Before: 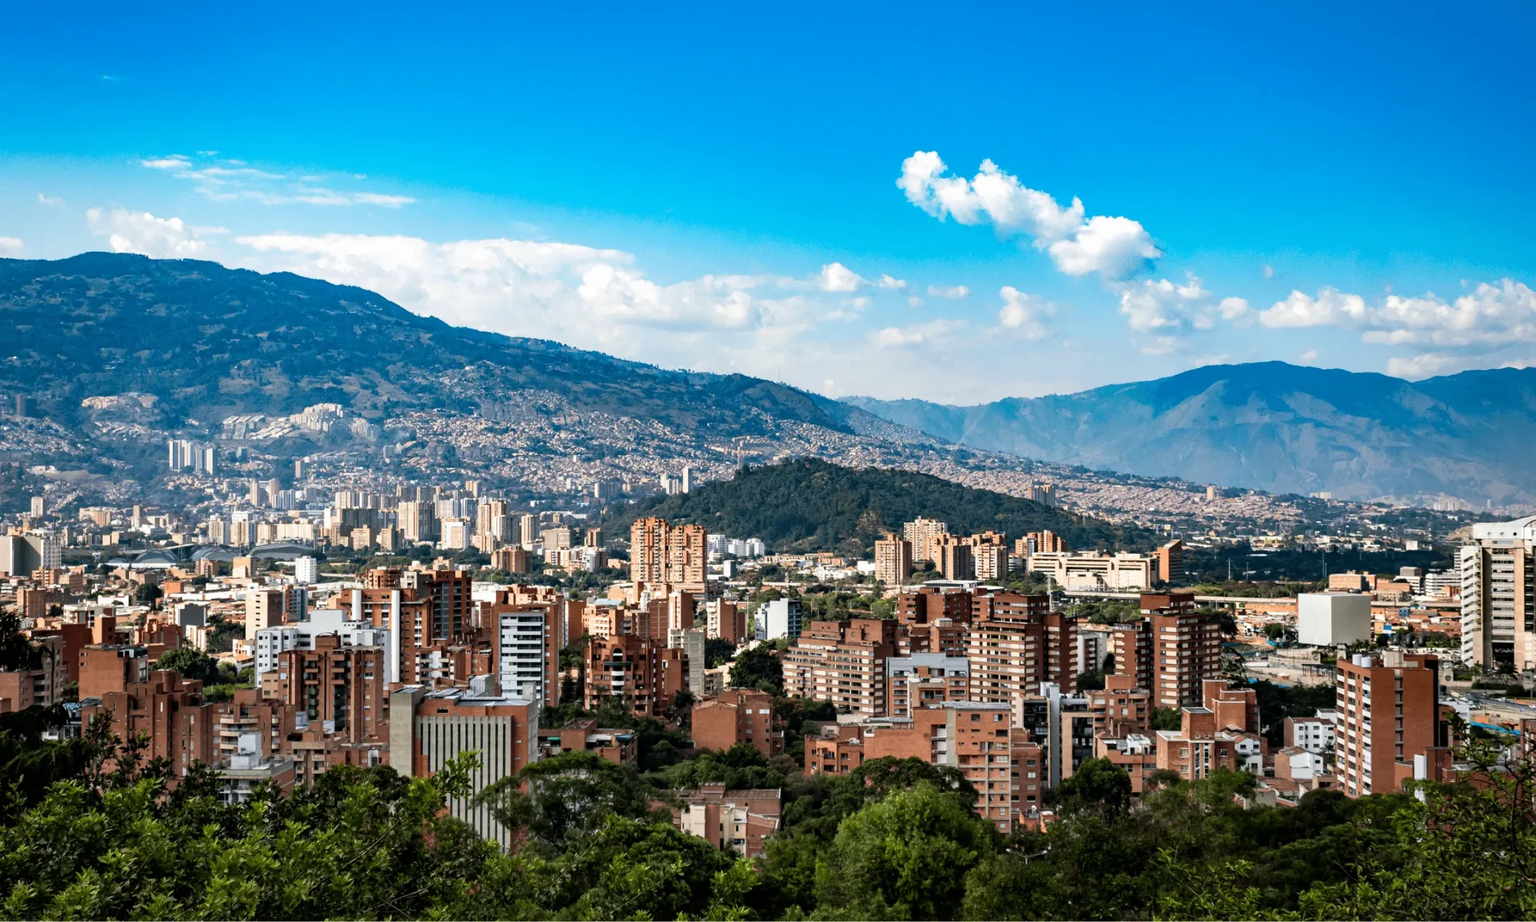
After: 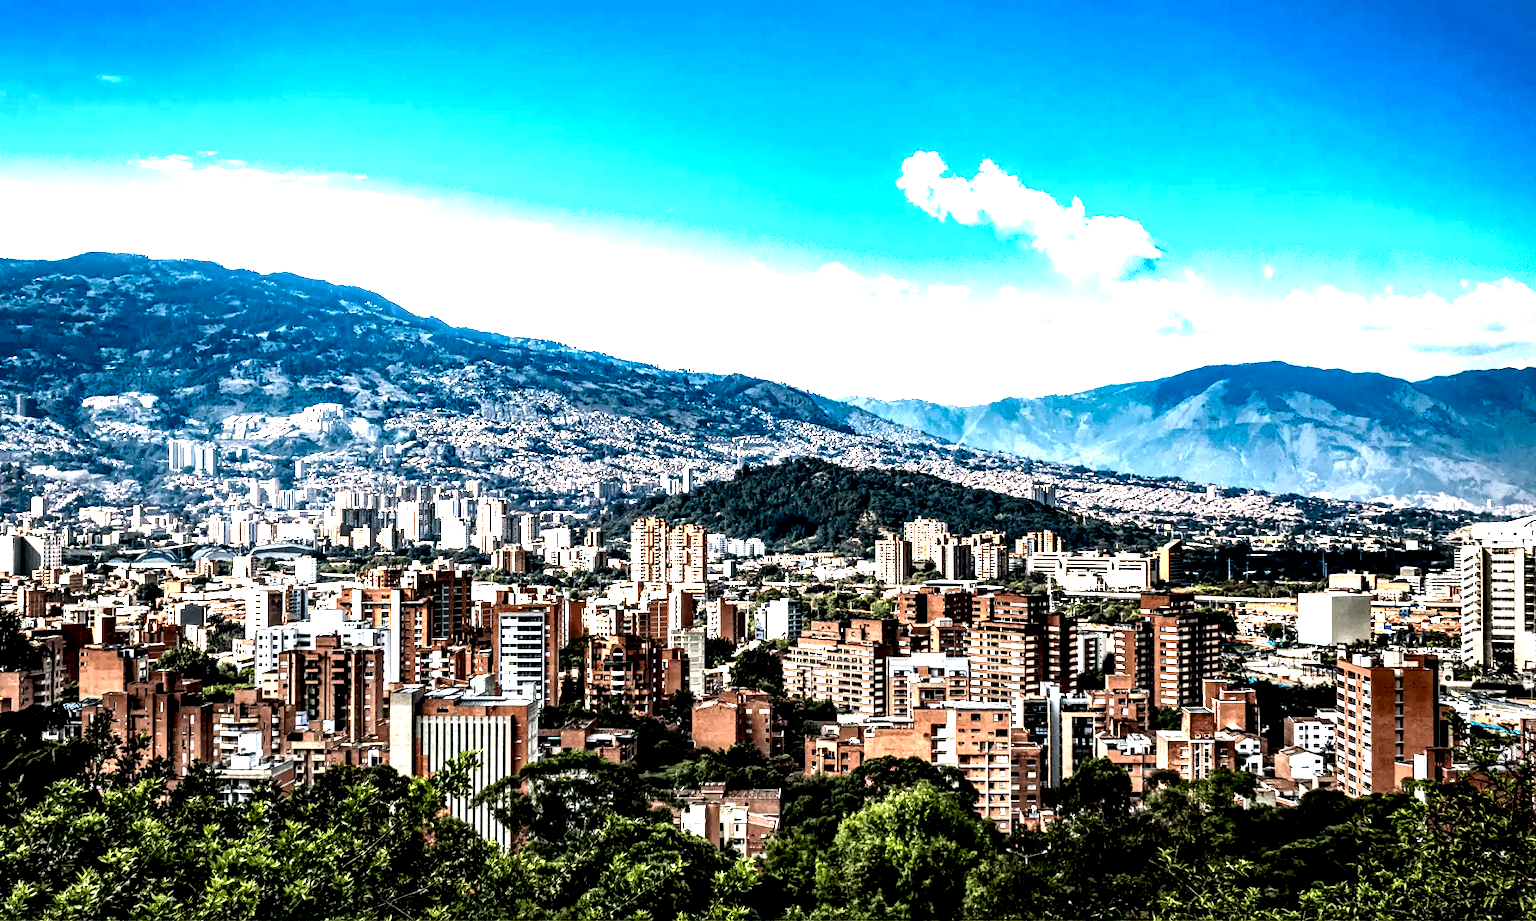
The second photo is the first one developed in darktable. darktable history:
exposure: exposure 0.764 EV, compensate highlight preservation false
local contrast: highlights 109%, shadows 43%, detail 294%
color balance rgb: global offset › hue 169°, linear chroma grading › shadows -8.71%, linear chroma grading › global chroma 9.989%, perceptual saturation grading › global saturation -0.008%
